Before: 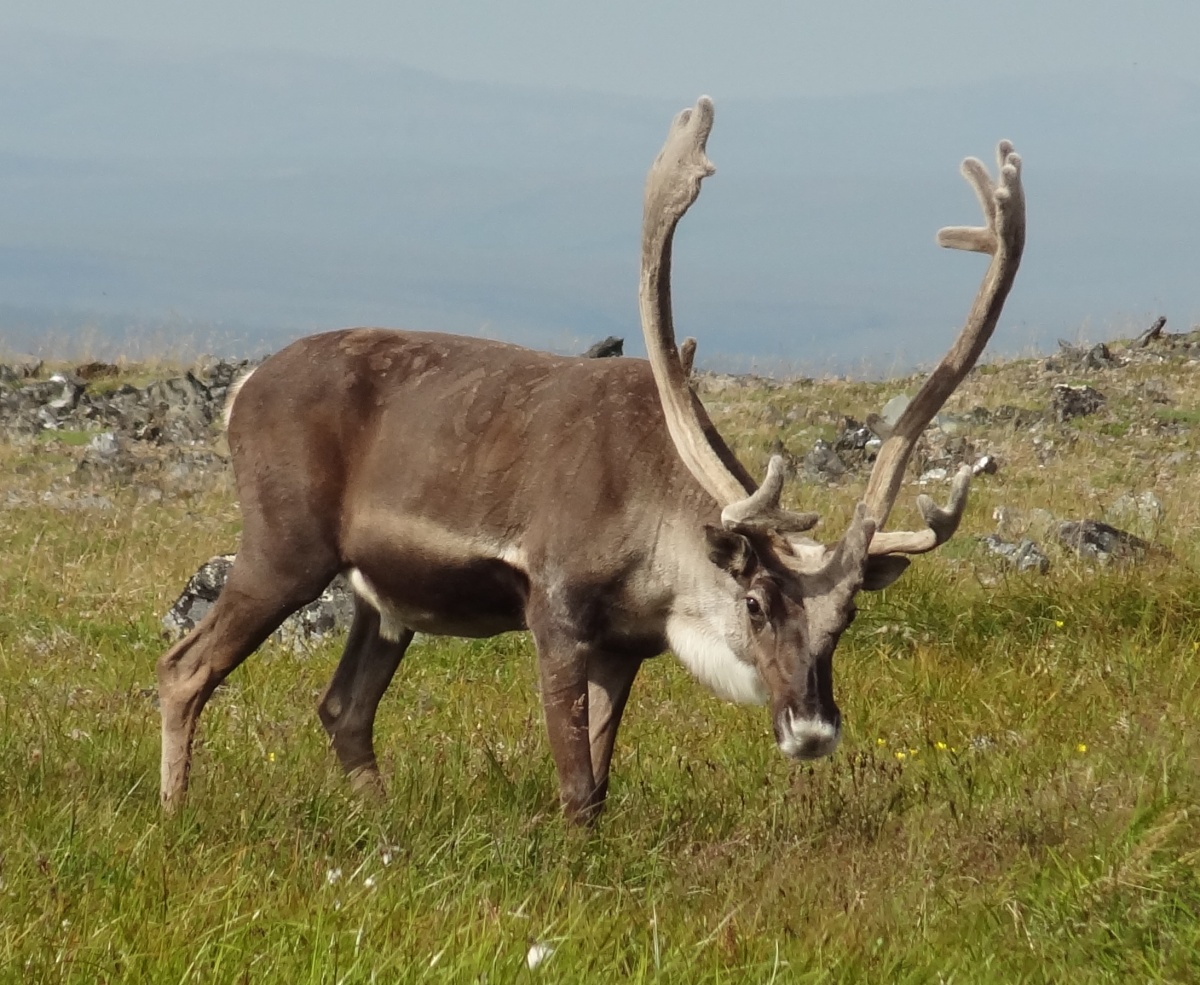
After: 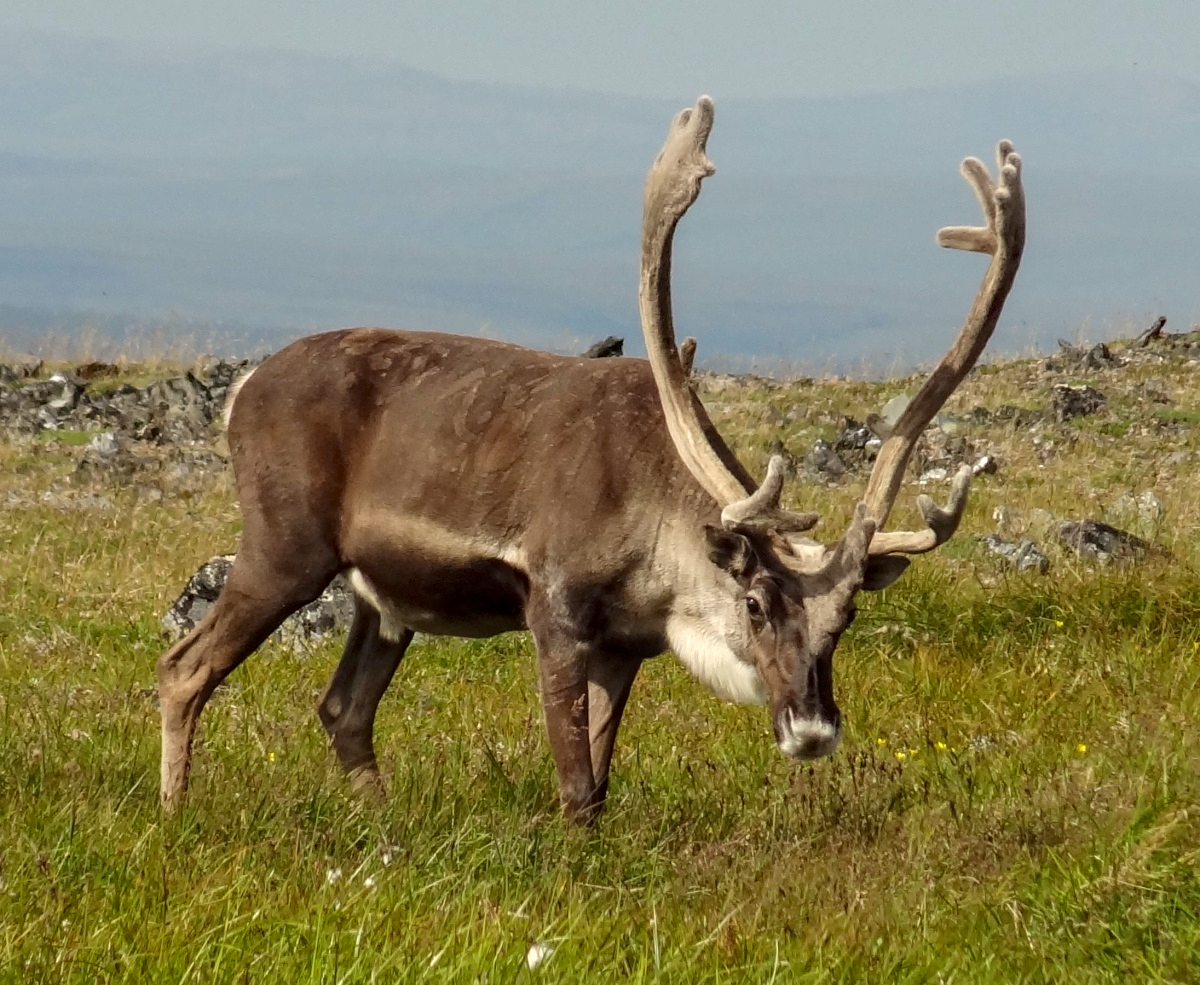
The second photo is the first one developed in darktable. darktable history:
color correction: highlights a* 0.816, highlights b* 2.78, saturation 1.1
haze removal: compatibility mode true, adaptive false
local contrast: on, module defaults
